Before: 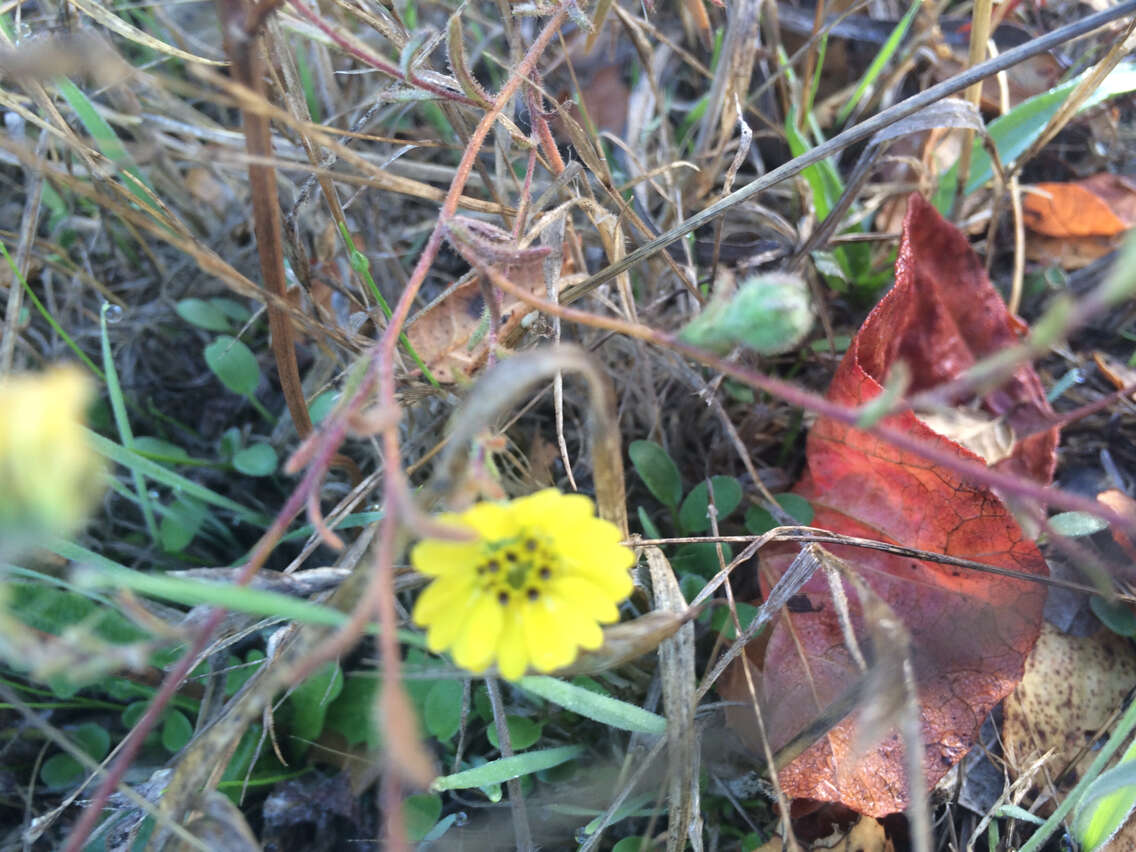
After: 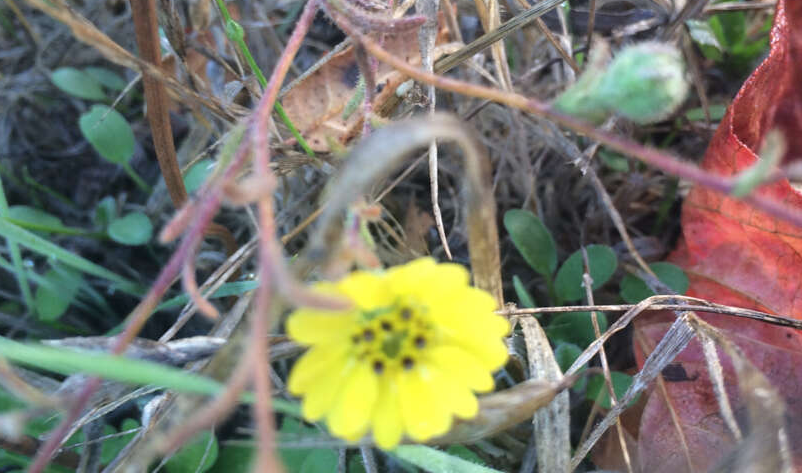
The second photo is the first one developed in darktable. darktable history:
crop: left 11.036%, top 27.146%, right 18.301%, bottom 17.259%
